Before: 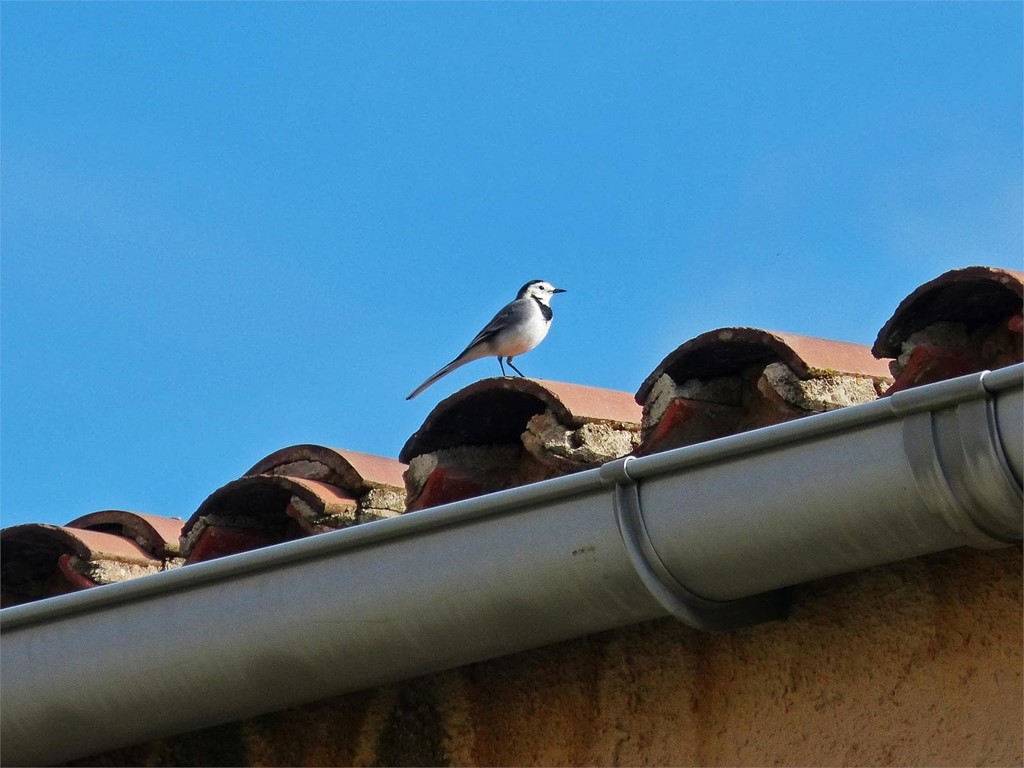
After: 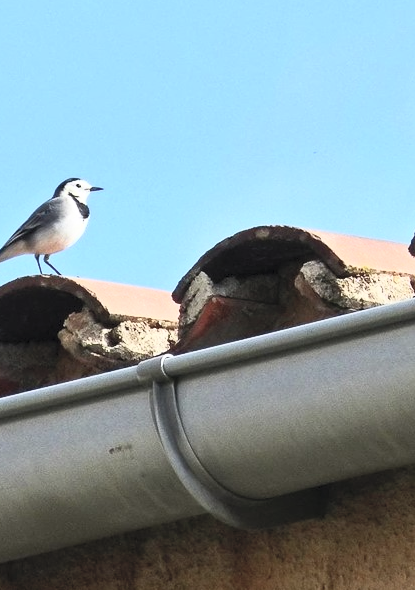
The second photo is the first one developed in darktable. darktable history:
exposure: exposure -0.001 EV, compensate highlight preservation false
contrast brightness saturation: contrast 0.422, brightness 0.562, saturation -0.198
crop: left 45.287%, top 13.324%, right 14.145%, bottom 9.807%
